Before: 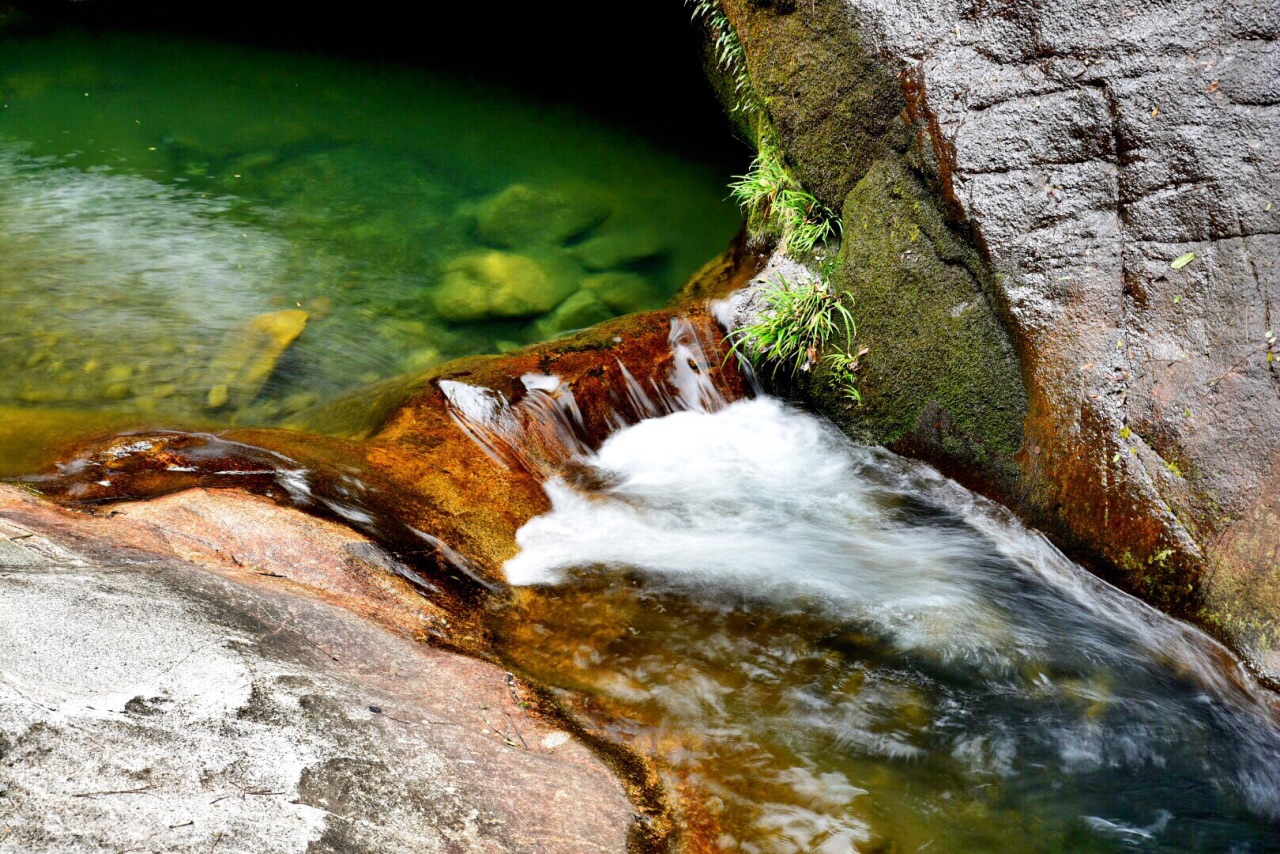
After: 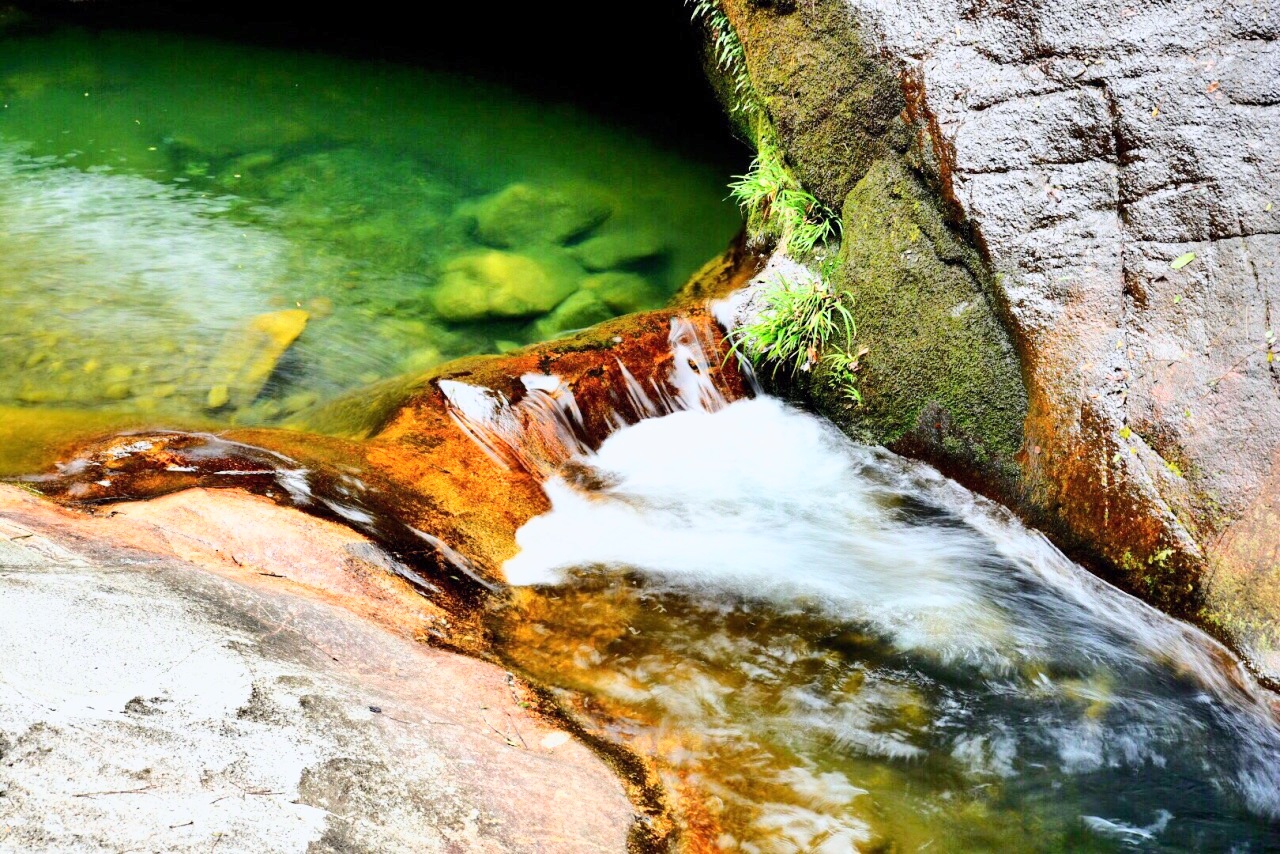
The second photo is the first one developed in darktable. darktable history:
base curve: curves: ch0 [(0, 0) (0.025, 0.046) (0.112, 0.277) (0.467, 0.74) (0.814, 0.929) (1, 0.942)]
white balance: red 0.982, blue 1.018
